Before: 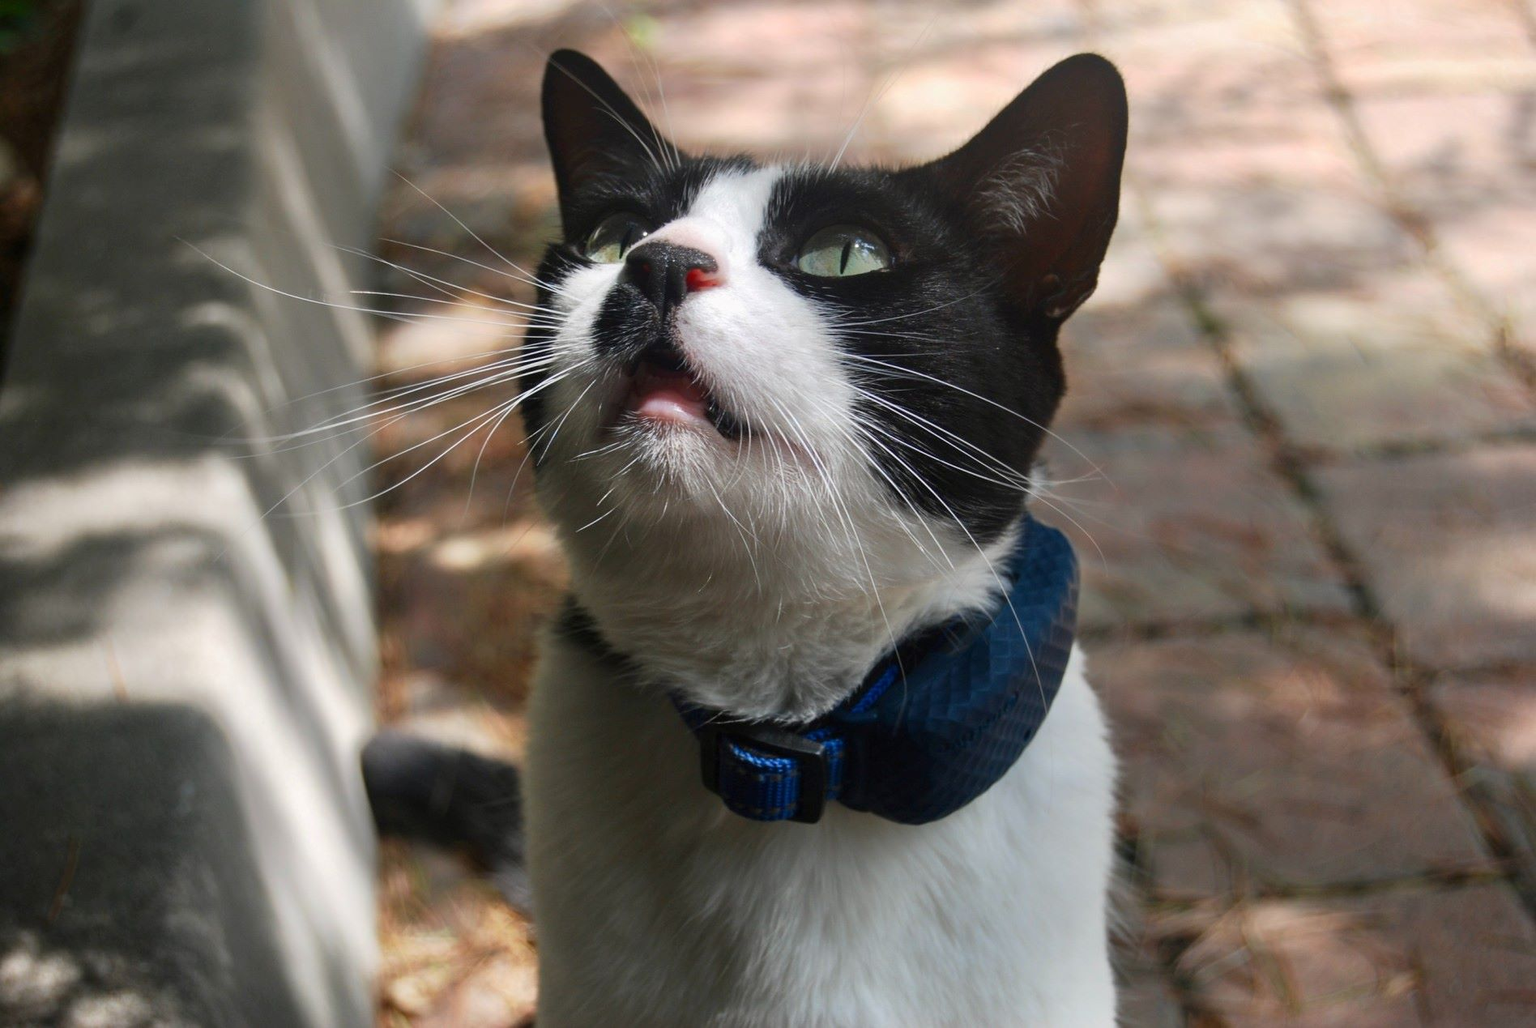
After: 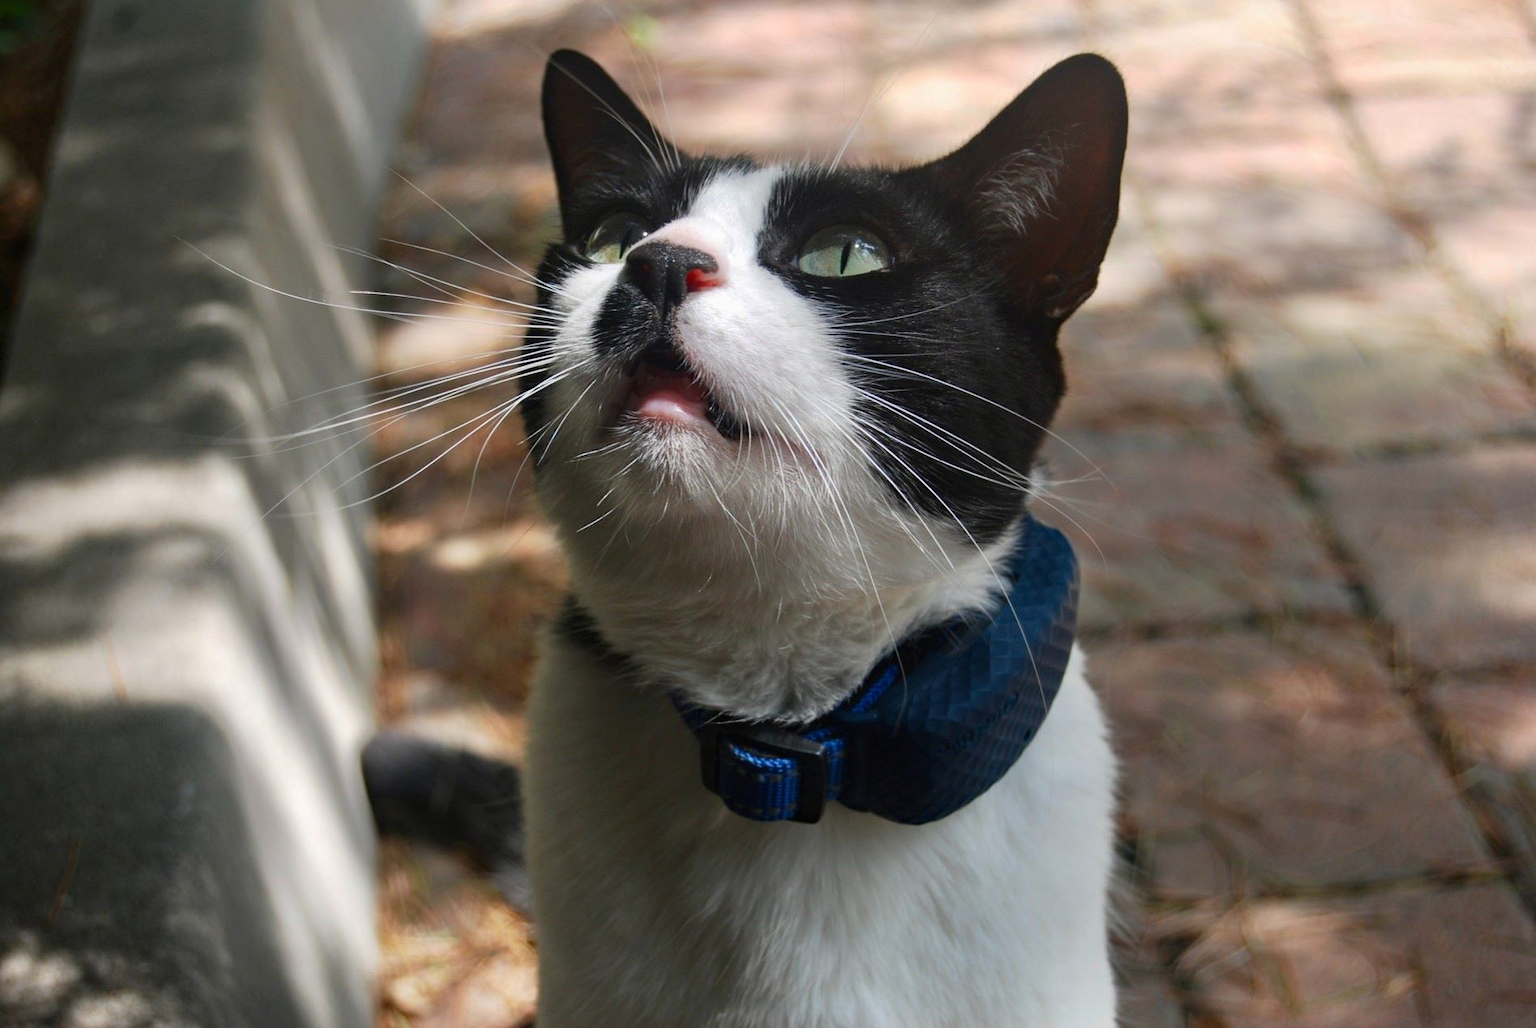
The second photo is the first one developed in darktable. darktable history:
exposure: black level correction 0, compensate exposure bias true, compensate highlight preservation false
haze removal: strength 0.1, compatibility mode true, adaptive false
